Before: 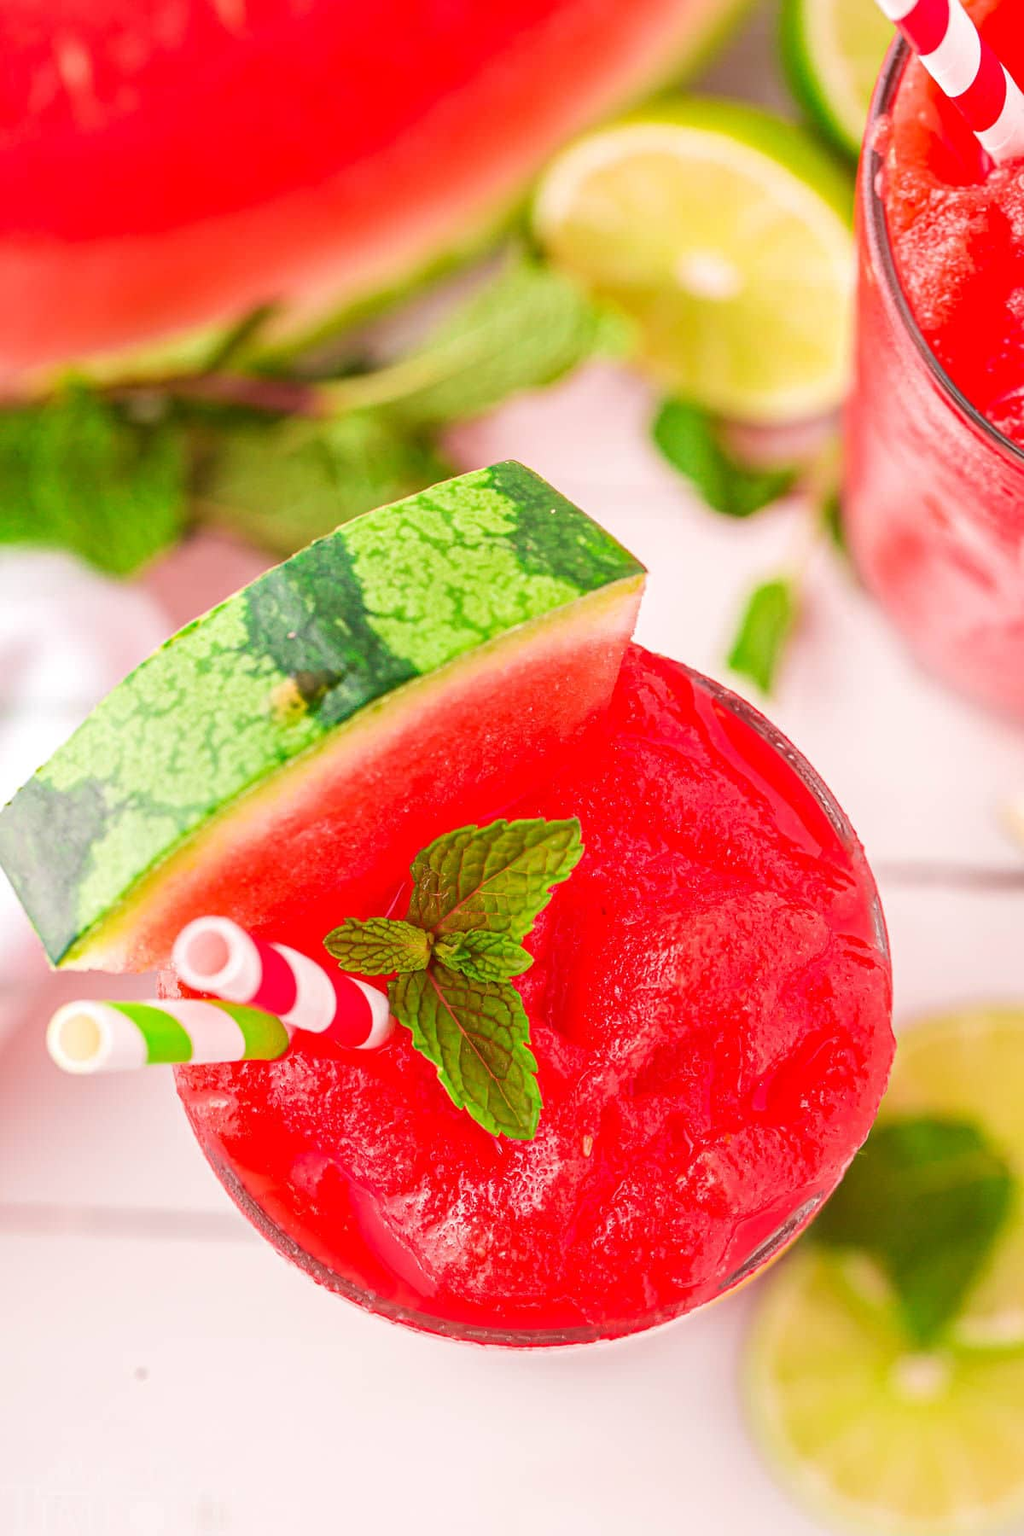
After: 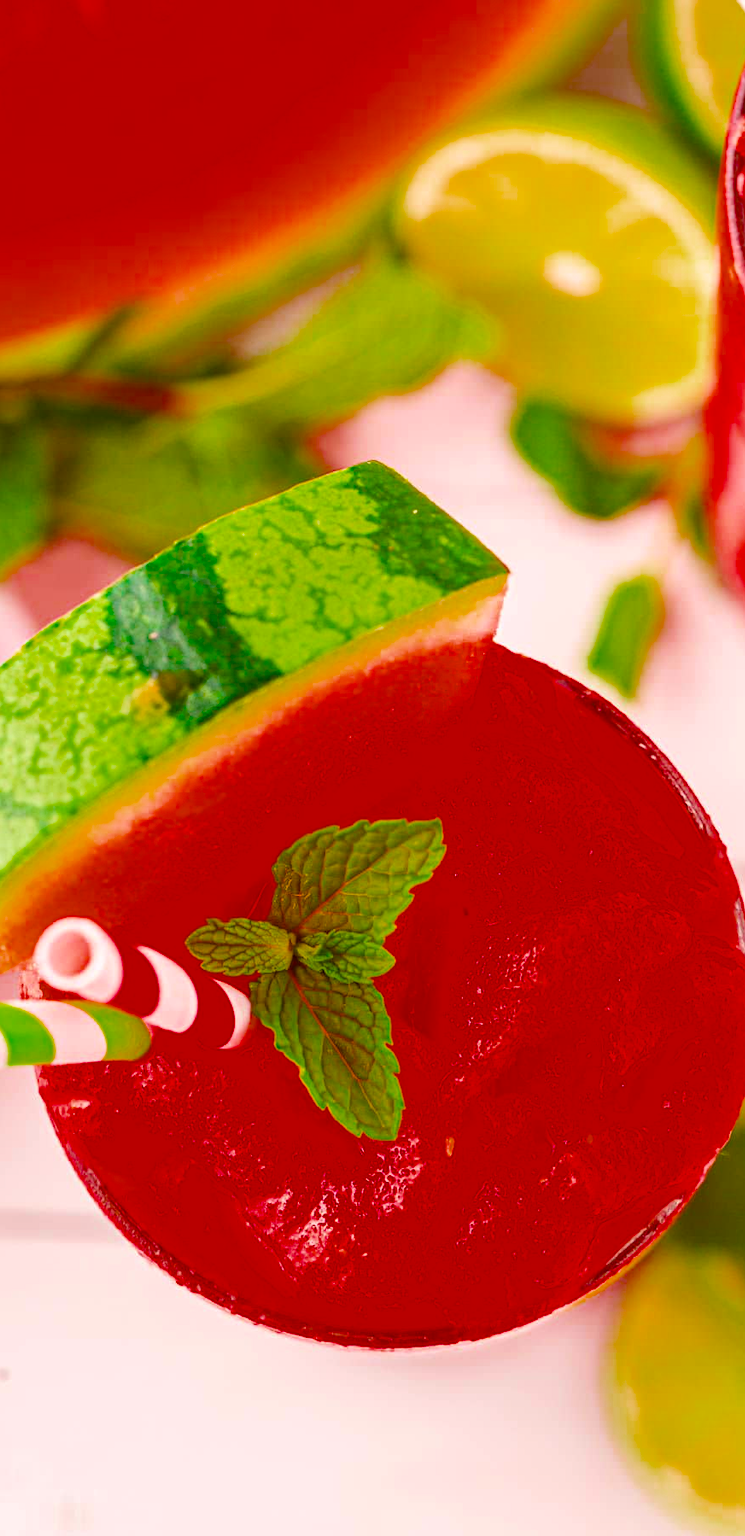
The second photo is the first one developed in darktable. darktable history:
crop: left 13.504%, right 13.502%
color balance rgb: linear chroma grading › global chroma 20.648%, perceptual saturation grading › global saturation 29.798%, saturation formula JzAzBz (2021)
